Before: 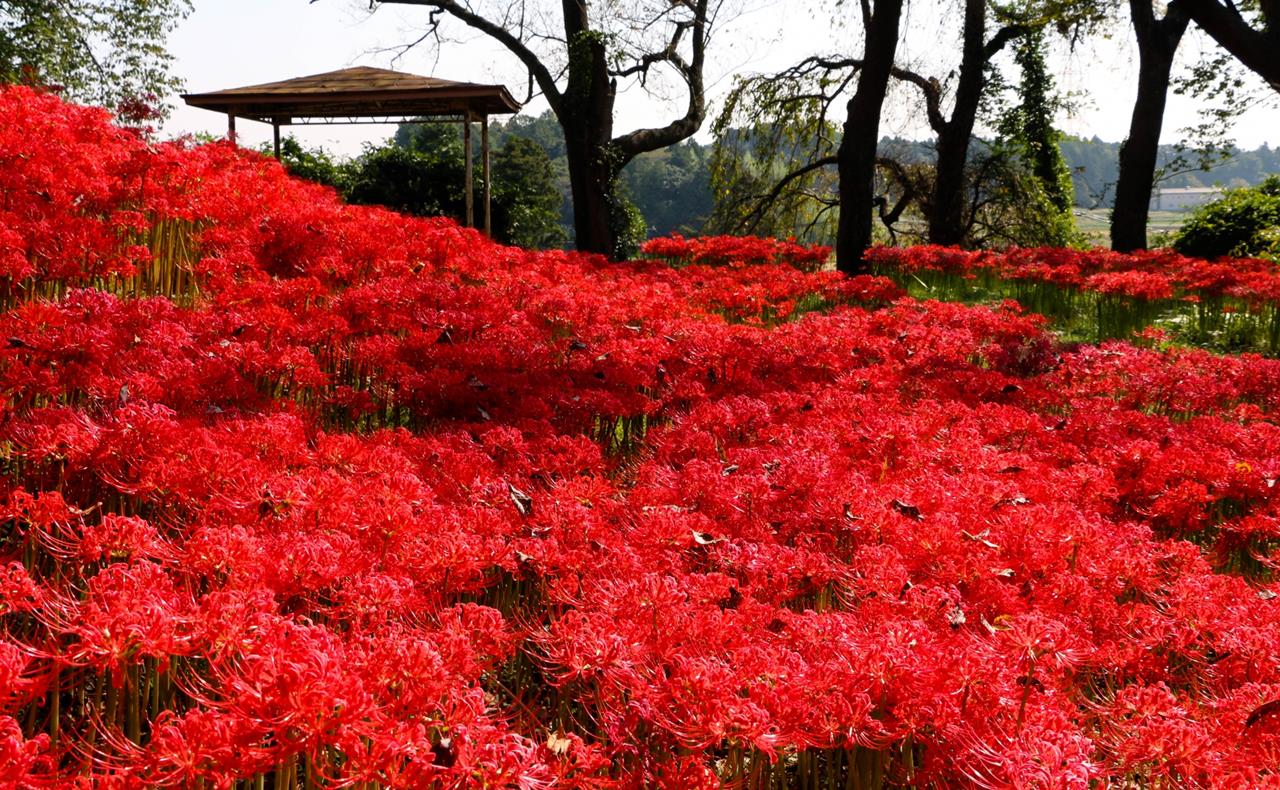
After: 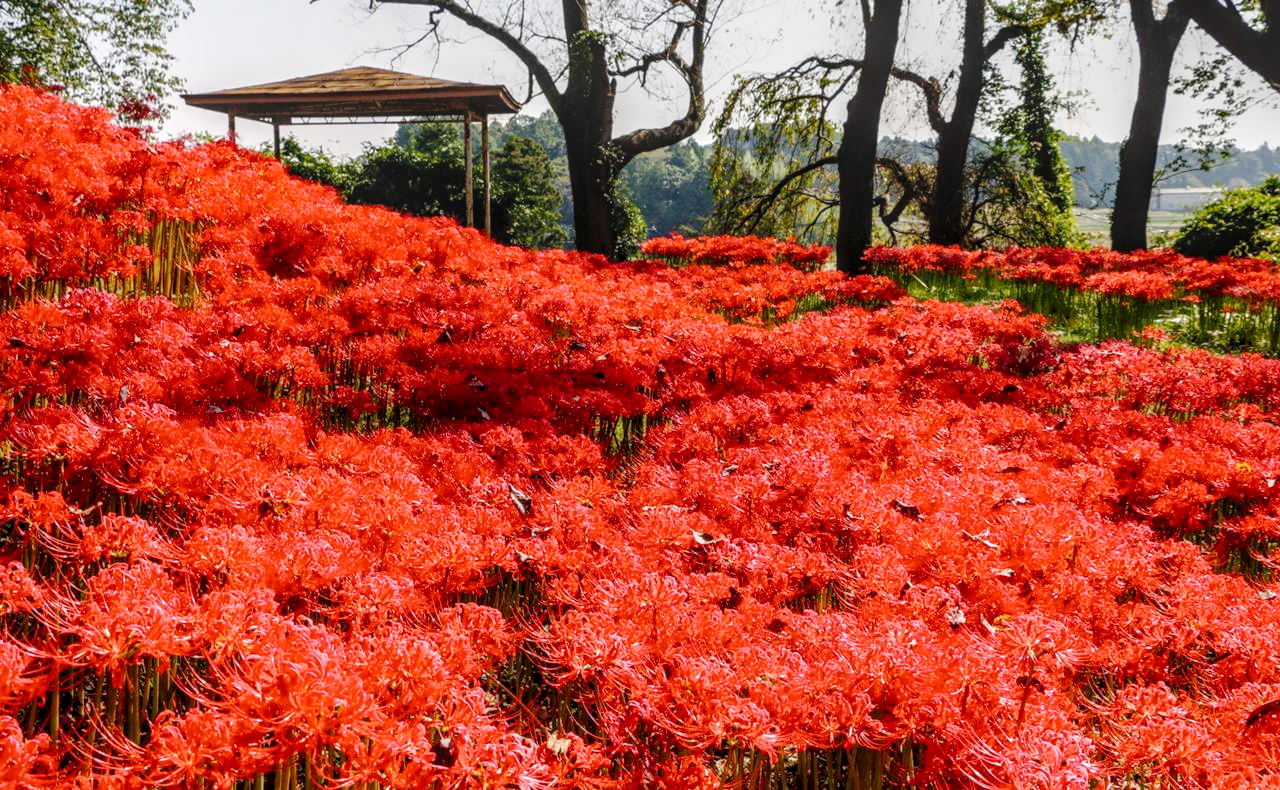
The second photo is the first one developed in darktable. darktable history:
local contrast: highlights 0%, shadows 0%, detail 133%
tone curve: curves: ch0 [(0, 0) (0.003, 0.004) (0.011, 0.015) (0.025, 0.033) (0.044, 0.059) (0.069, 0.092) (0.1, 0.132) (0.136, 0.18) (0.177, 0.235) (0.224, 0.297) (0.277, 0.366) (0.335, 0.44) (0.399, 0.52) (0.468, 0.594) (0.543, 0.661) (0.623, 0.727) (0.709, 0.79) (0.801, 0.86) (0.898, 0.928) (1, 1)], preserve colors none
